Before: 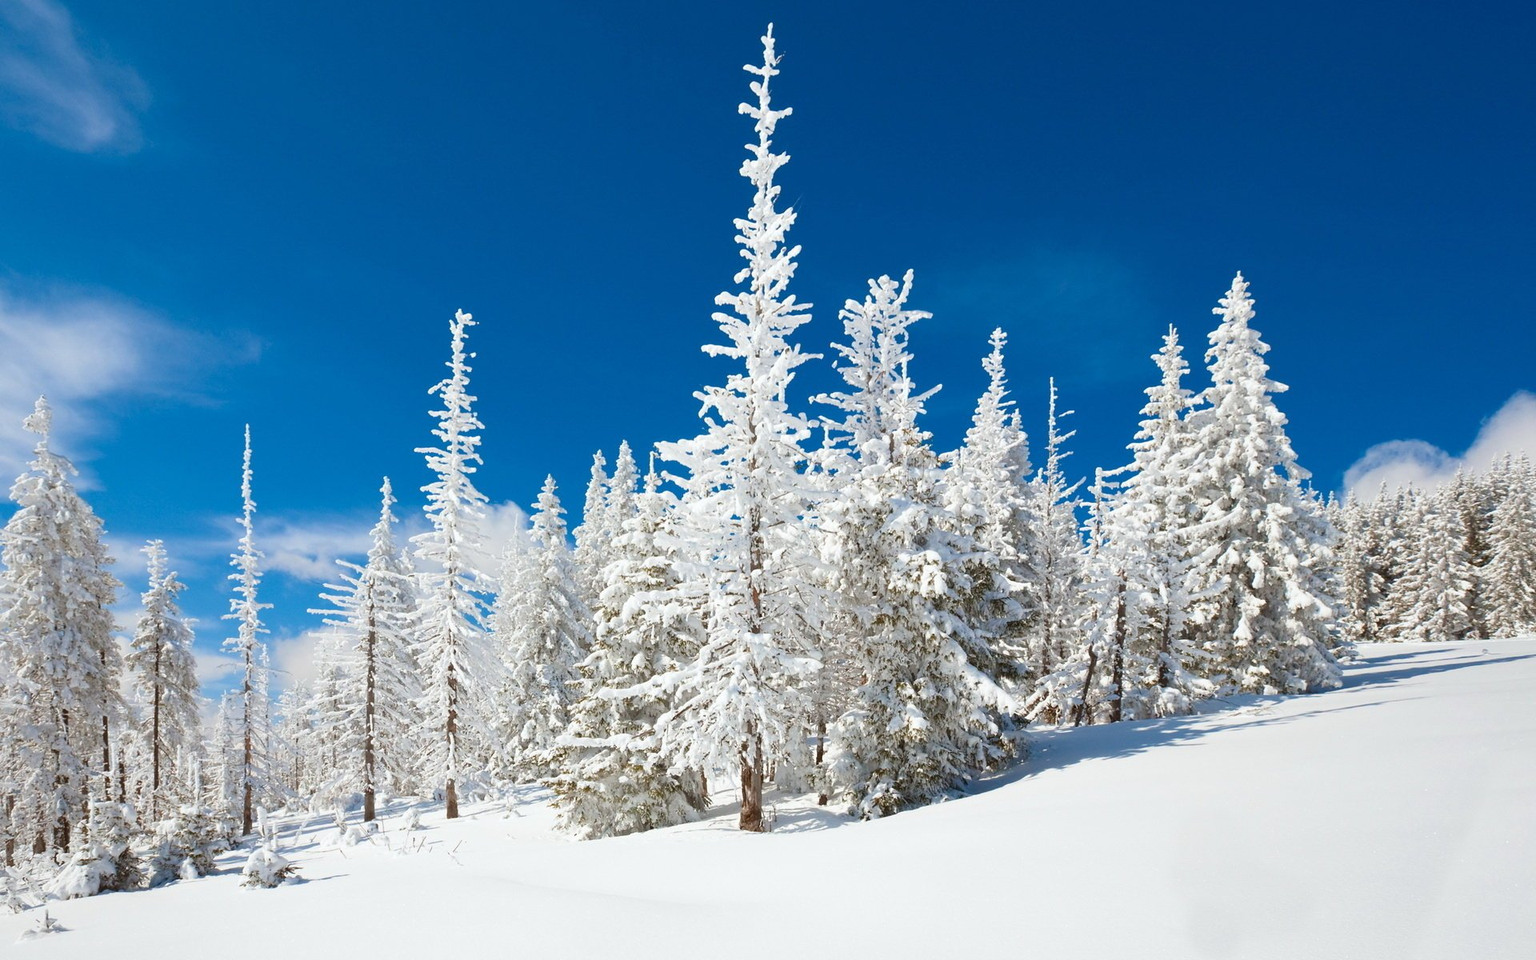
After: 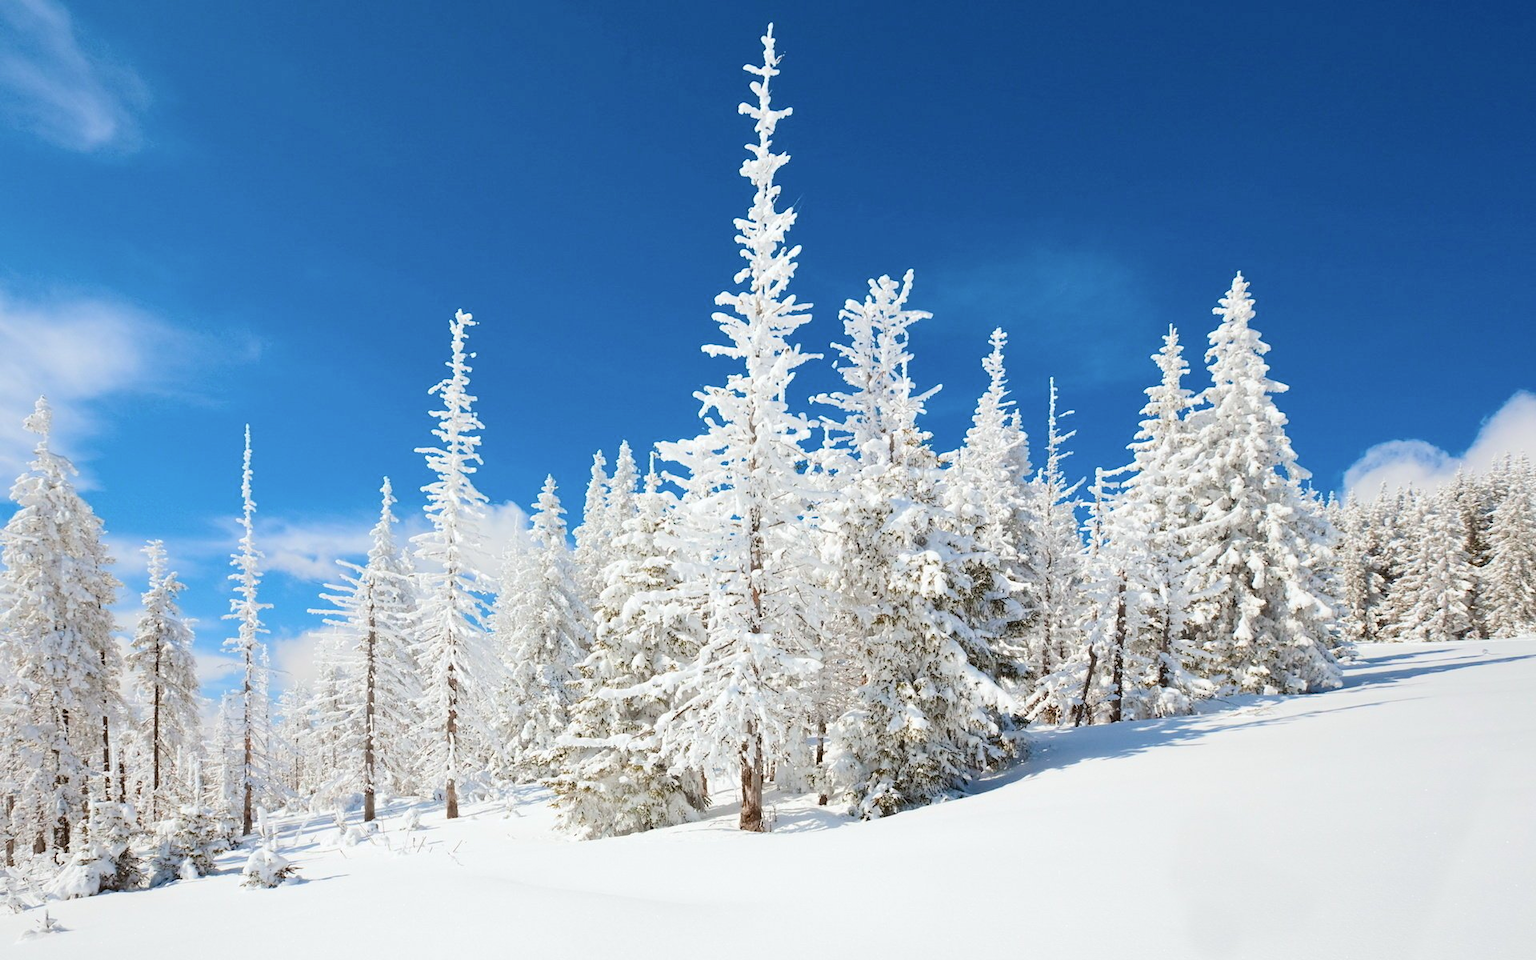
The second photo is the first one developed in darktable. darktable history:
tone curve: curves: ch0 [(0, 0) (0.003, 0.012) (0.011, 0.02) (0.025, 0.032) (0.044, 0.046) (0.069, 0.06) (0.1, 0.09) (0.136, 0.133) (0.177, 0.182) (0.224, 0.247) (0.277, 0.316) (0.335, 0.396) (0.399, 0.48) (0.468, 0.568) (0.543, 0.646) (0.623, 0.717) (0.709, 0.777) (0.801, 0.846) (0.898, 0.912) (1, 1)], color space Lab, independent channels, preserve colors none
